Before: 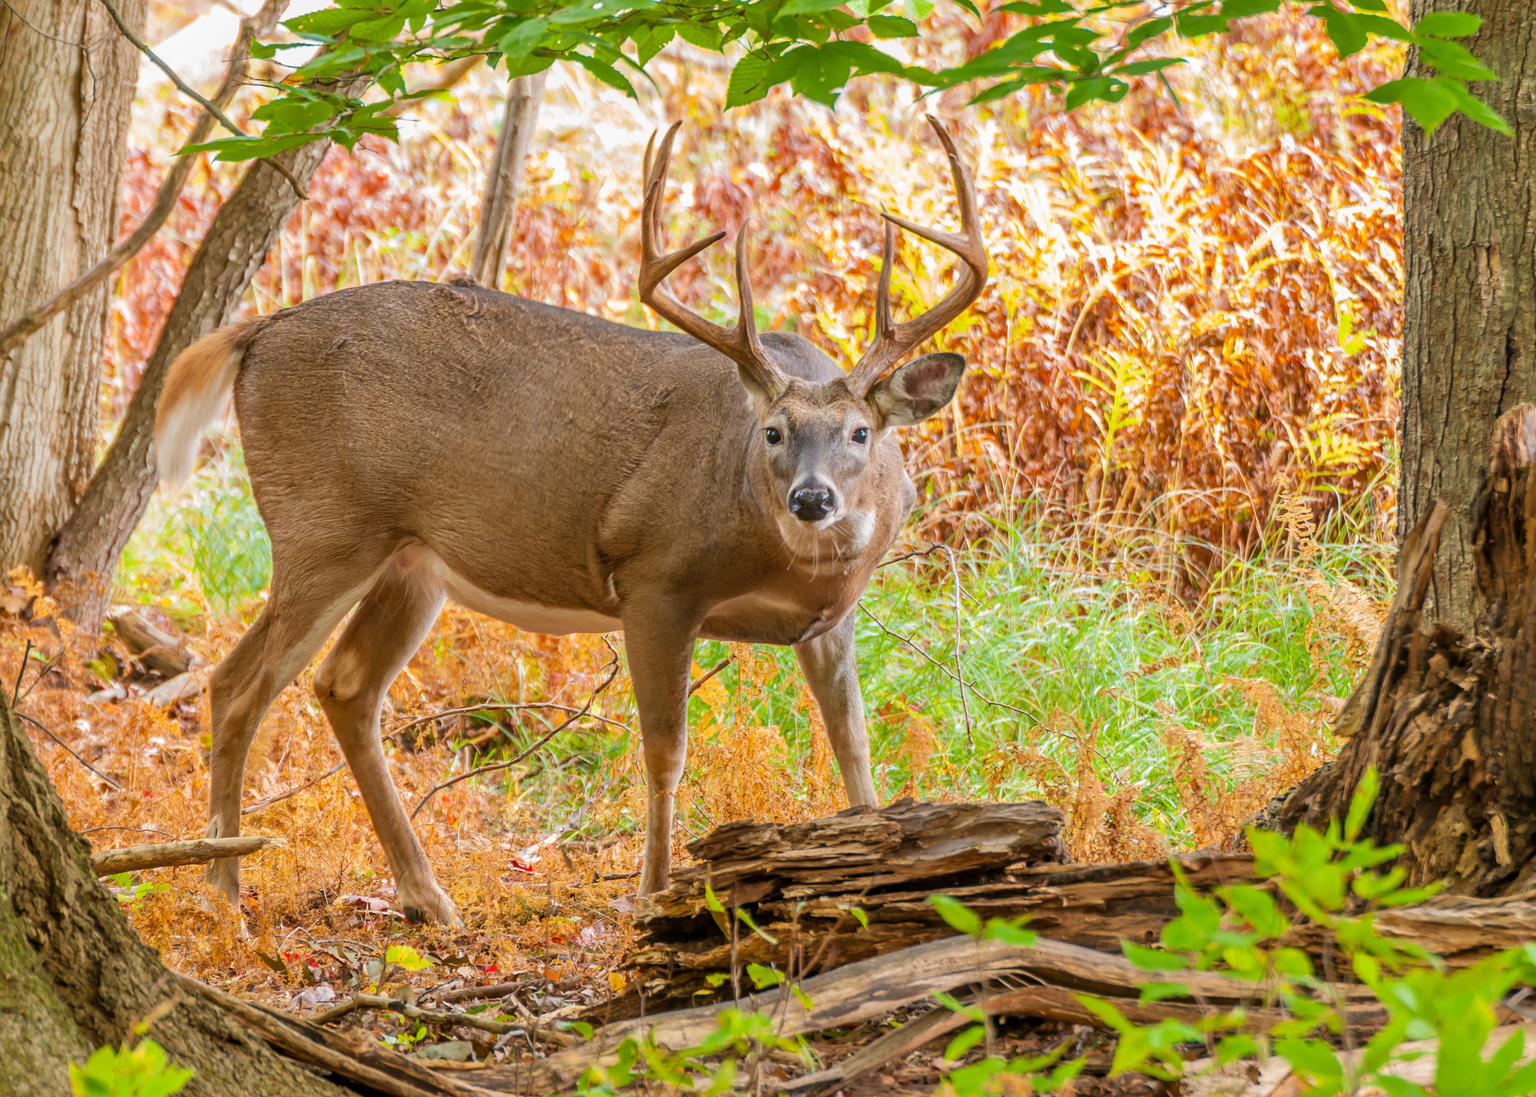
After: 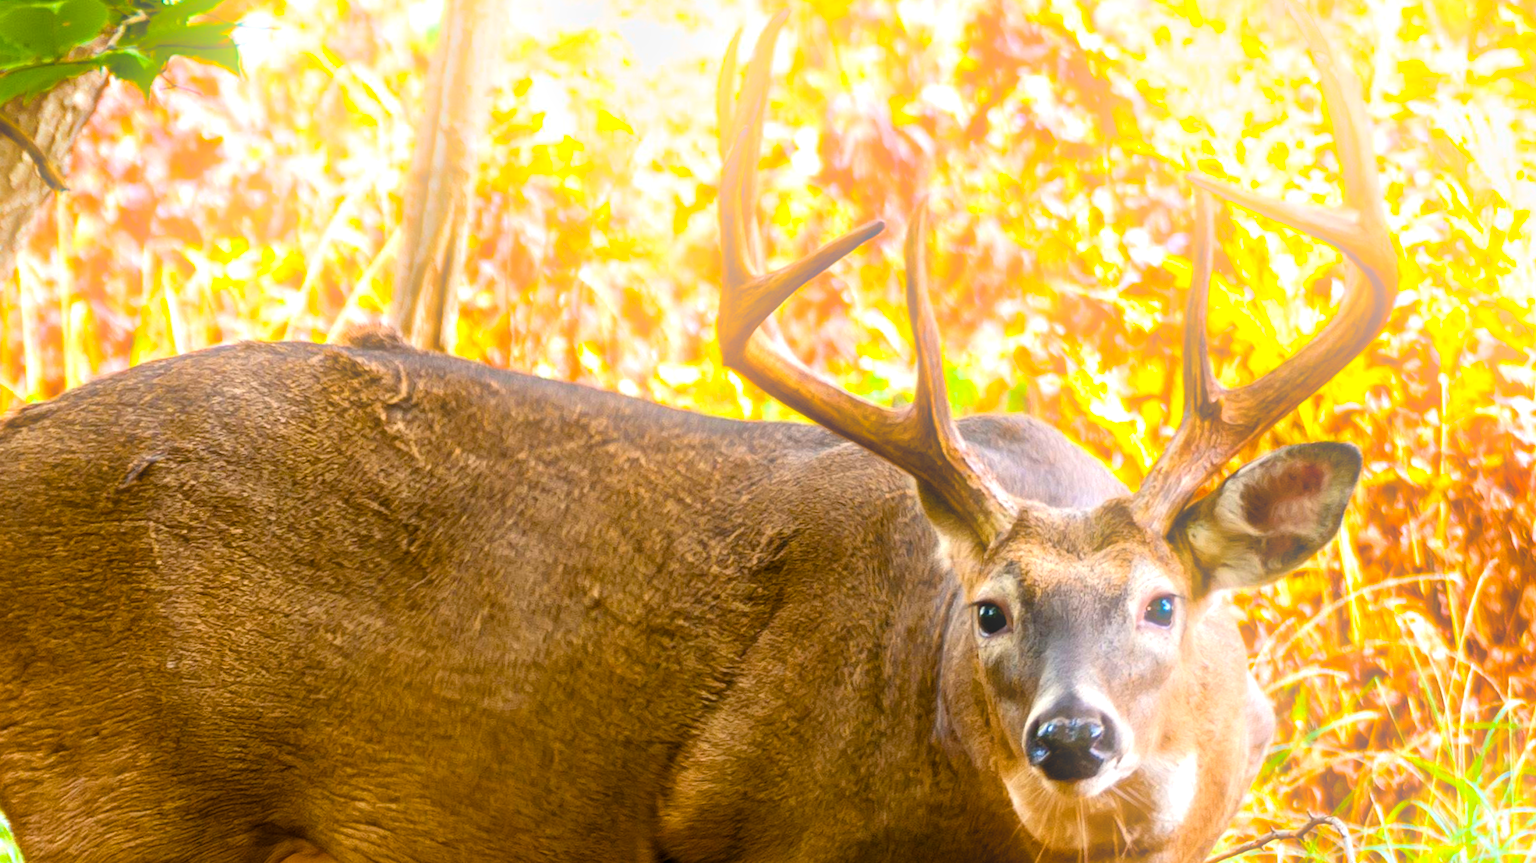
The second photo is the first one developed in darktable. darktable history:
contrast equalizer: y [[0.536, 0.565, 0.581, 0.516, 0.52, 0.491], [0.5 ×6], [0.5 ×6], [0 ×6], [0 ×6]]
rotate and perspective: rotation -2.12°, lens shift (vertical) 0.009, lens shift (horizontal) -0.008, automatic cropping original format, crop left 0.036, crop right 0.964, crop top 0.05, crop bottom 0.959
color balance rgb: linear chroma grading › global chroma 9%, perceptual saturation grading › global saturation 36%, perceptual saturation grading › shadows 35%, perceptual brilliance grading › global brilliance 15%, perceptual brilliance grading › shadows -35%, global vibrance 15%
bloom: on, module defaults
crop: left 15.306%, top 9.065%, right 30.789%, bottom 48.638%
